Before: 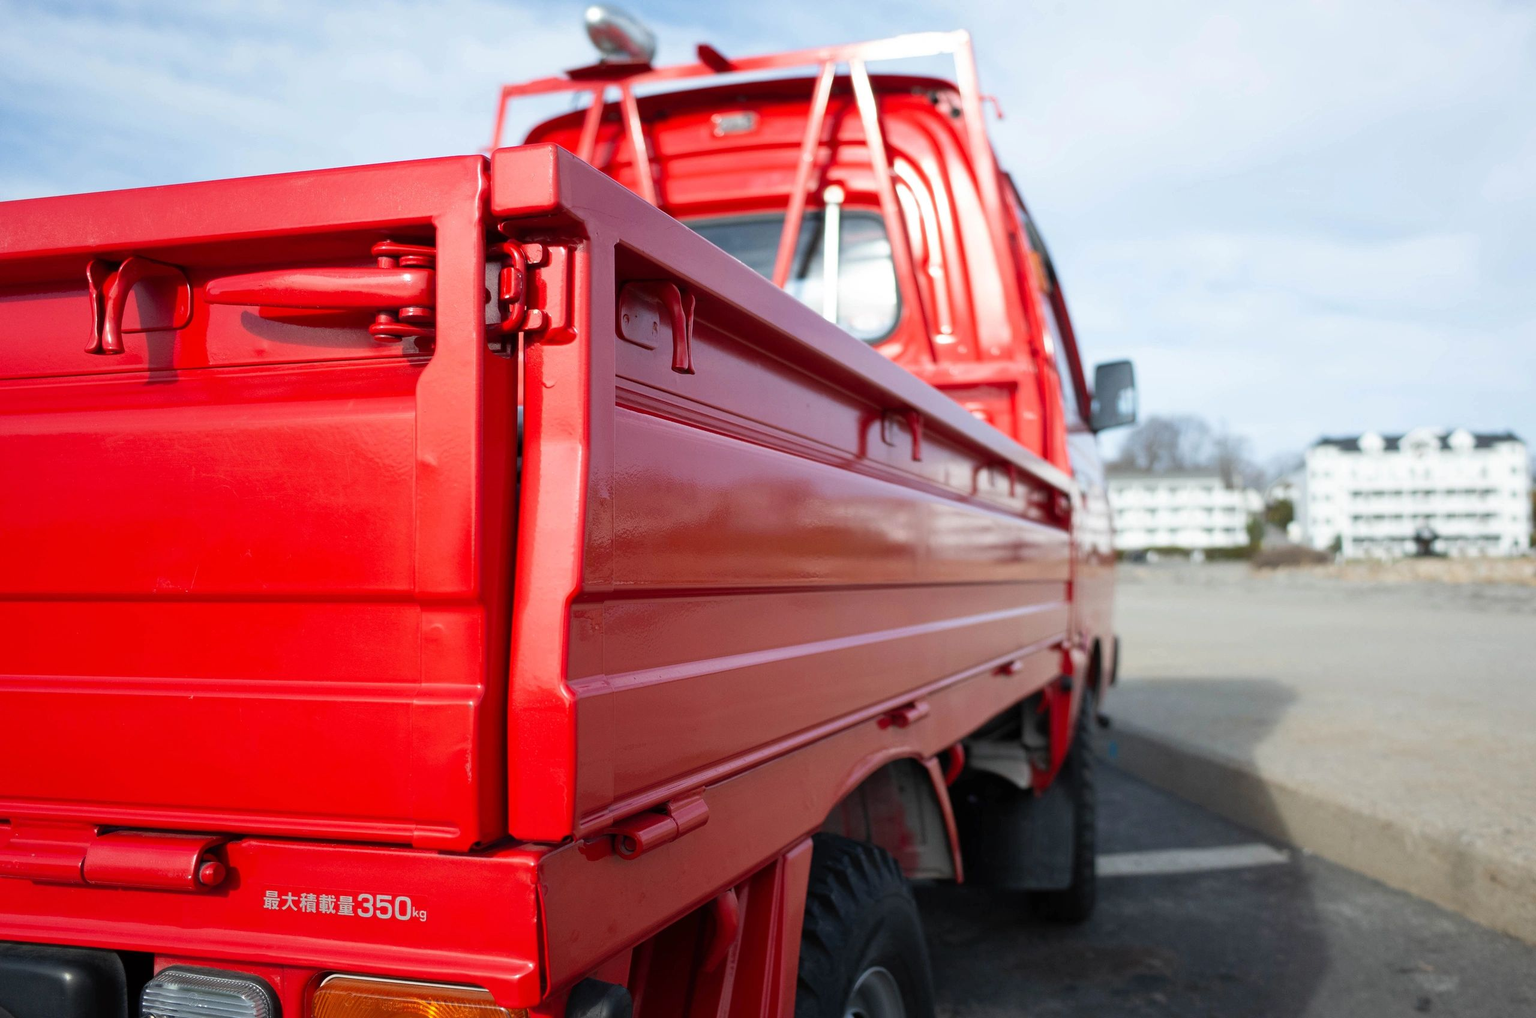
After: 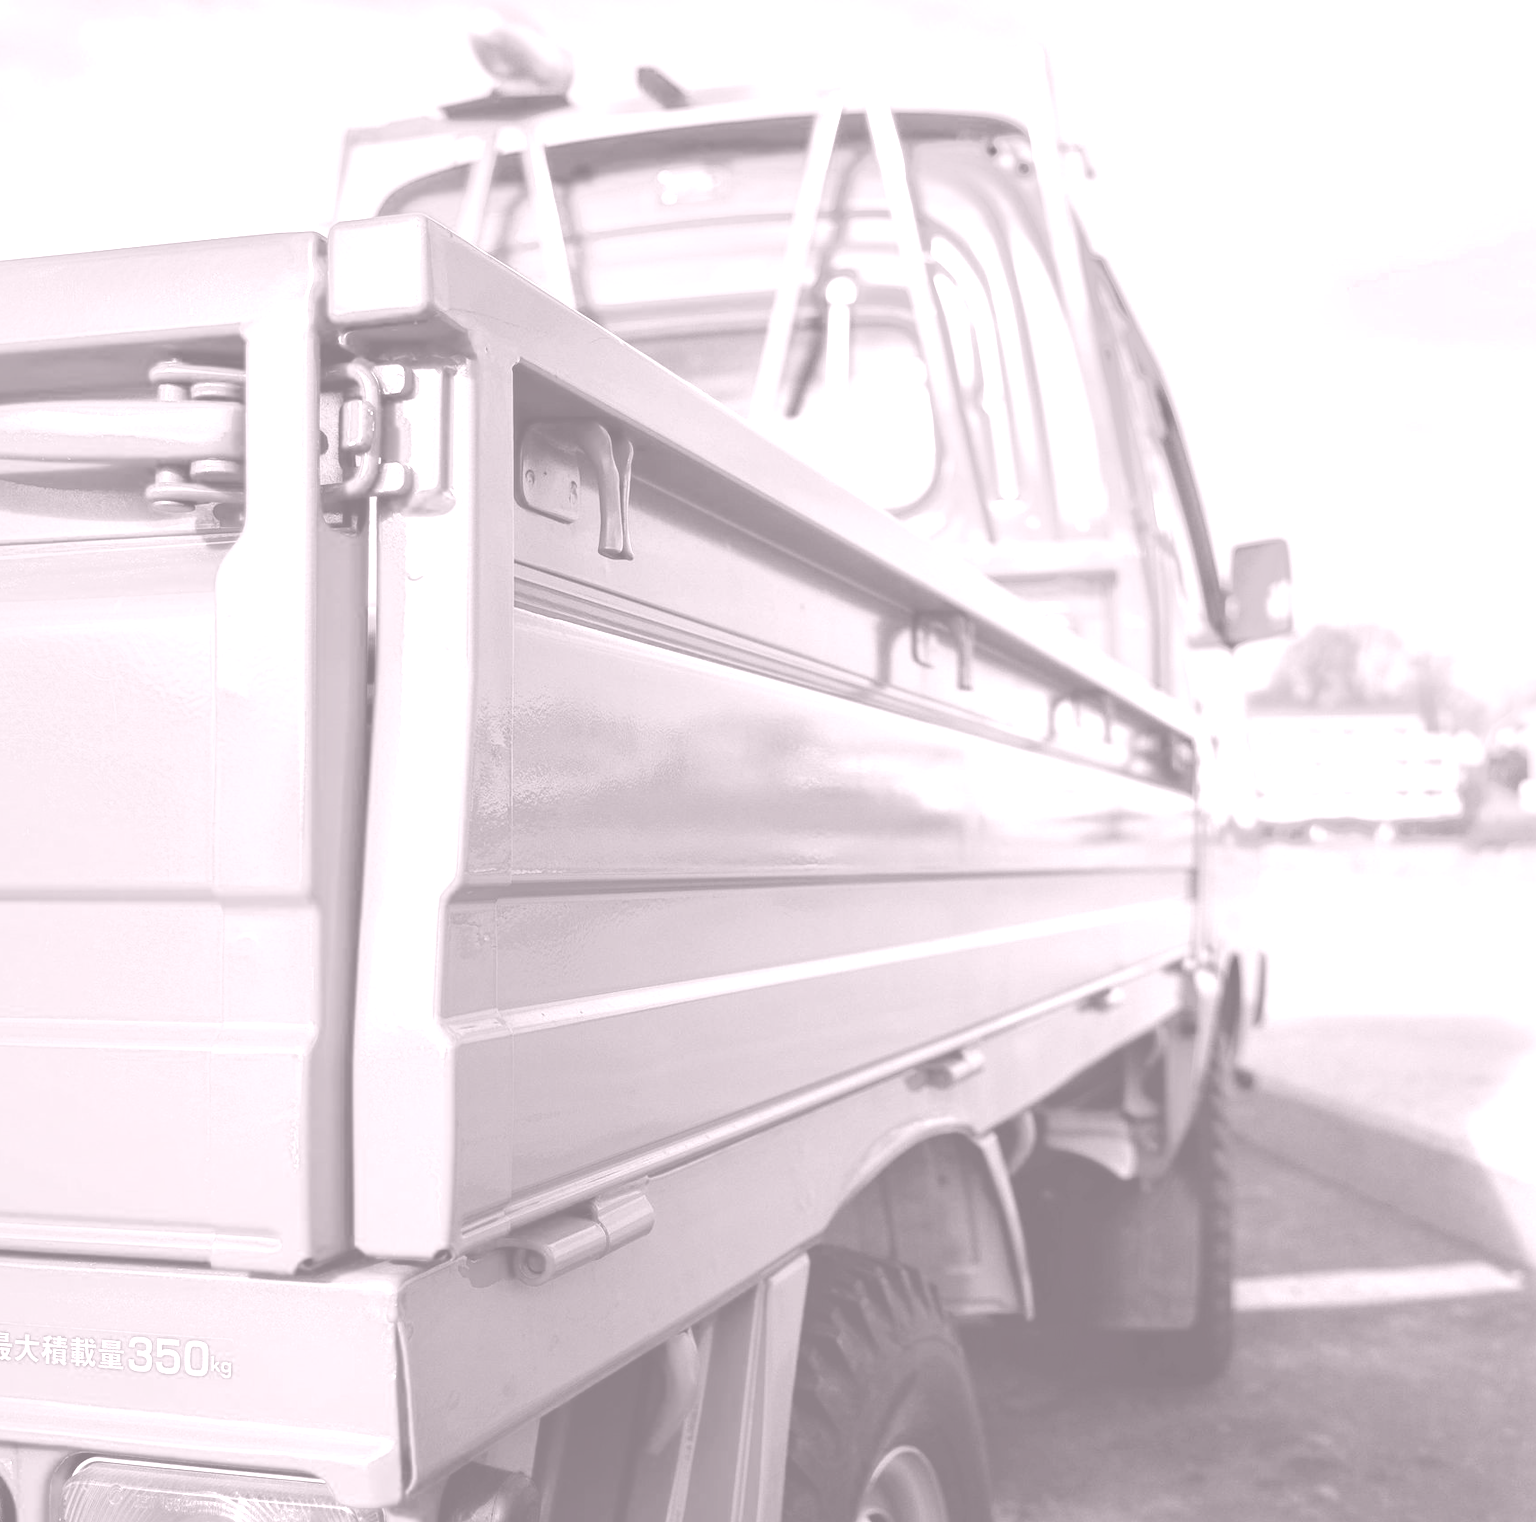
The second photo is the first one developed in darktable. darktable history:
velvia: strength 45%
shadows and highlights: shadows -19.91, highlights -73.15
colorize: hue 25.2°, saturation 83%, source mix 82%, lightness 79%, version 1
color zones: curves: ch0 [(0.25, 0.5) (0.423, 0.5) (0.443, 0.5) (0.521, 0.756) (0.568, 0.5) (0.576, 0.5) (0.75, 0.5)]; ch1 [(0.25, 0.5) (0.423, 0.5) (0.443, 0.5) (0.539, 0.873) (0.624, 0.565) (0.631, 0.5) (0.75, 0.5)]
local contrast: detail 130%
exposure: exposure -0.151 EV, compensate highlight preservation false
crop and rotate: left 17.732%, right 15.423%
color balance rgb: shadows lift › luminance 1%, shadows lift › chroma 0.2%, shadows lift › hue 20°, power › luminance 1%, power › chroma 0.4%, power › hue 34°, highlights gain › luminance 0.8%, highlights gain › chroma 0.4%, highlights gain › hue 44°, global offset › chroma 0.4%, global offset › hue 34°, white fulcrum 0.08 EV, linear chroma grading › shadows -7%, linear chroma grading › highlights -7%, linear chroma grading › global chroma -10%, linear chroma grading › mid-tones -8%, perceptual saturation grading › global saturation -28%, perceptual saturation grading › highlights -20%, perceptual saturation grading › mid-tones -24%, perceptual saturation grading › shadows -24%, perceptual brilliance grading › global brilliance -1%, perceptual brilliance grading › highlights -1%, perceptual brilliance grading › mid-tones -1%, perceptual brilliance grading › shadows -1%, global vibrance -17%, contrast -6%
